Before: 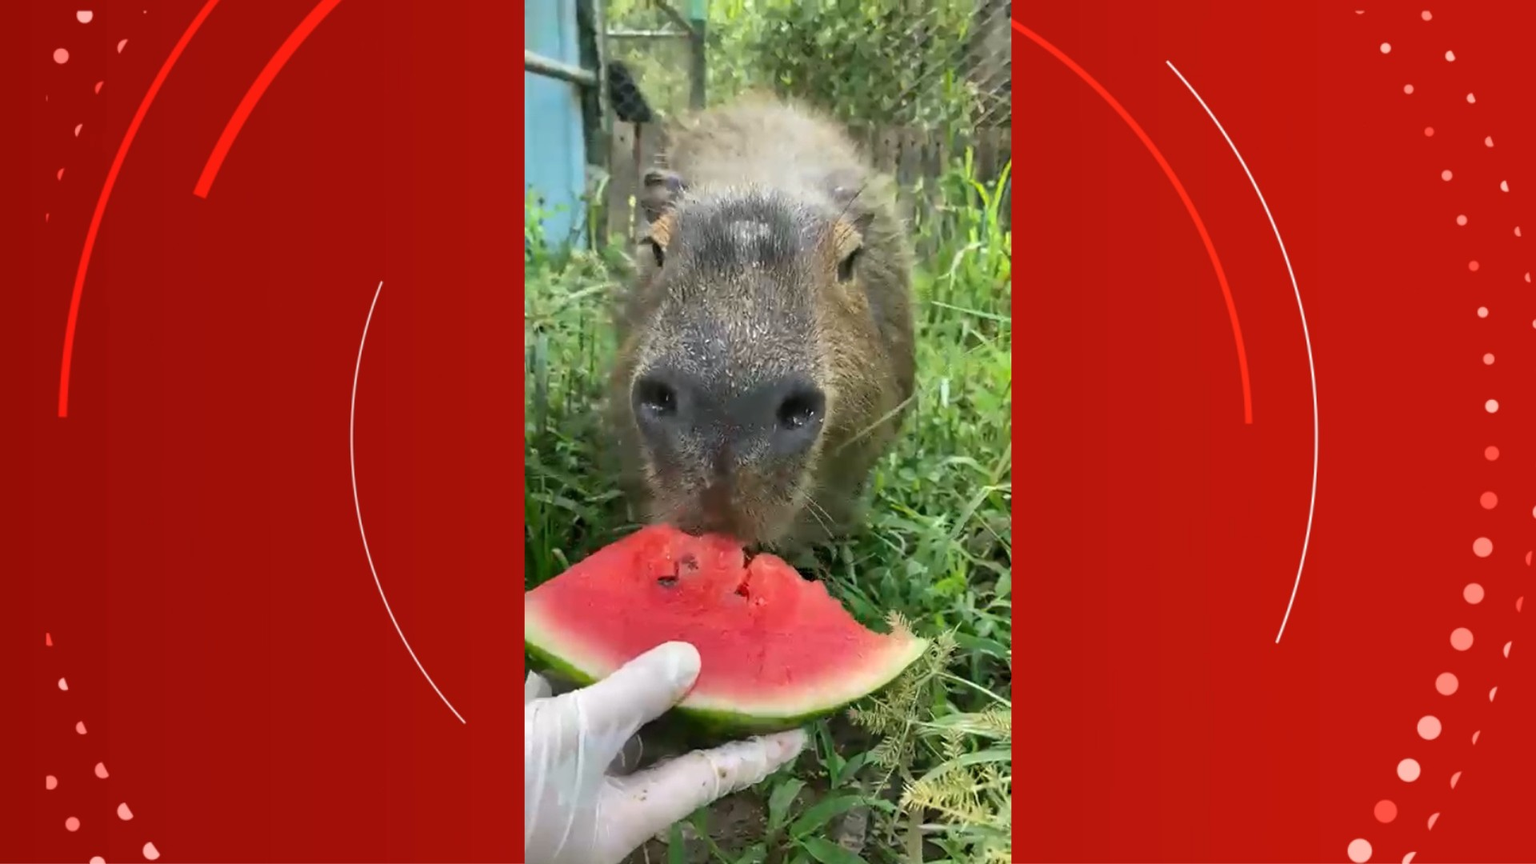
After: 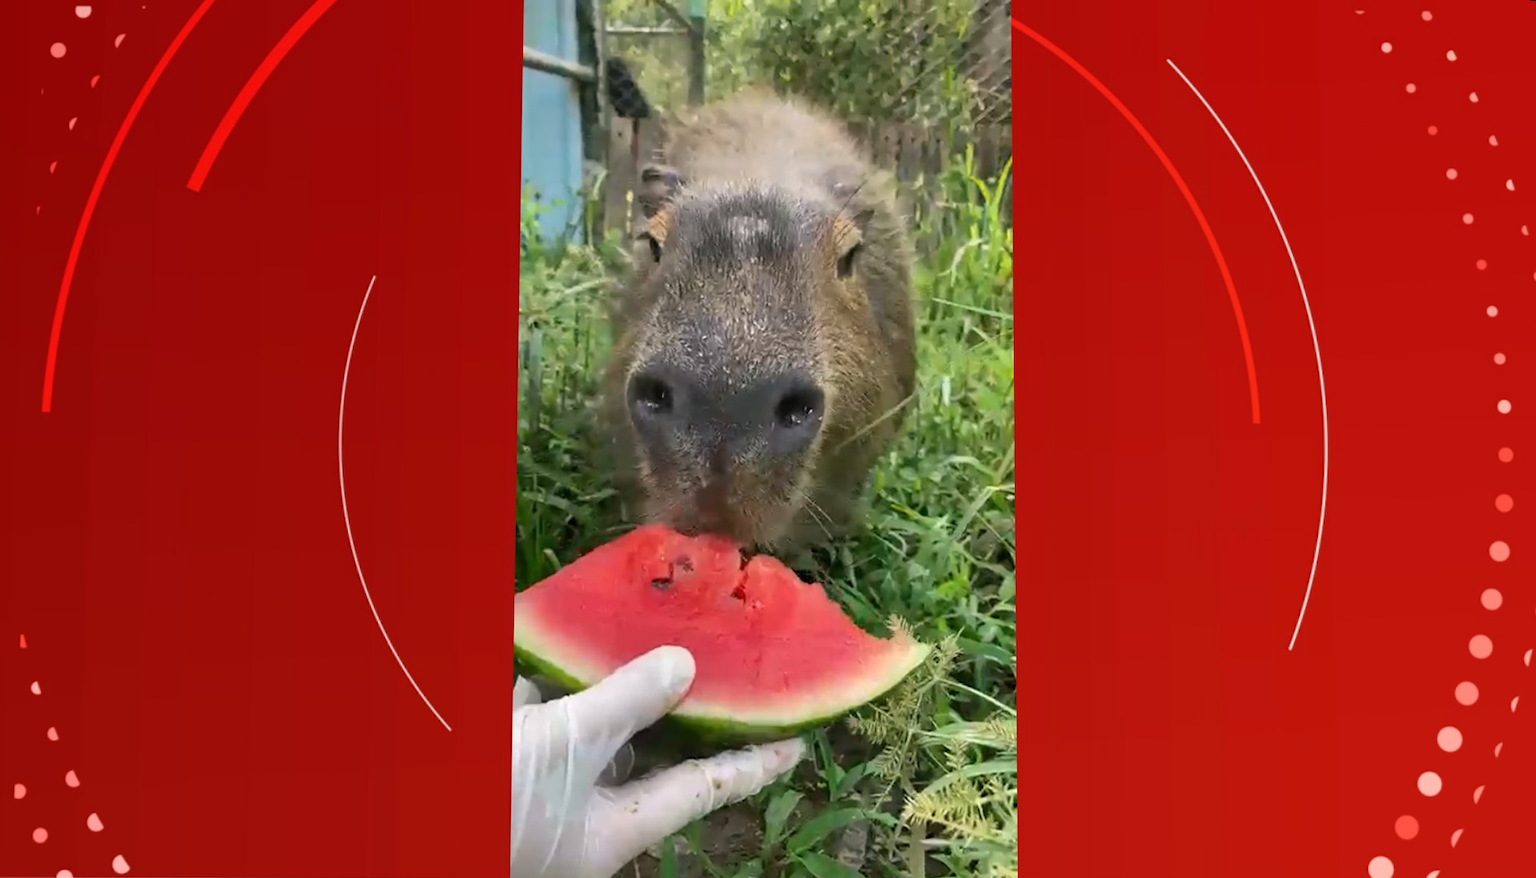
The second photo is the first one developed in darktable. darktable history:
rotate and perspective: rotation 0.226°, lens shift (vertical) -0.042, crop left 0.023, crop right 0.982, crop top 0.006, crop bottom 0.994
graduated density: density 0.38 EV, hardness 21%, rotation -6.11°, saturation 32%
